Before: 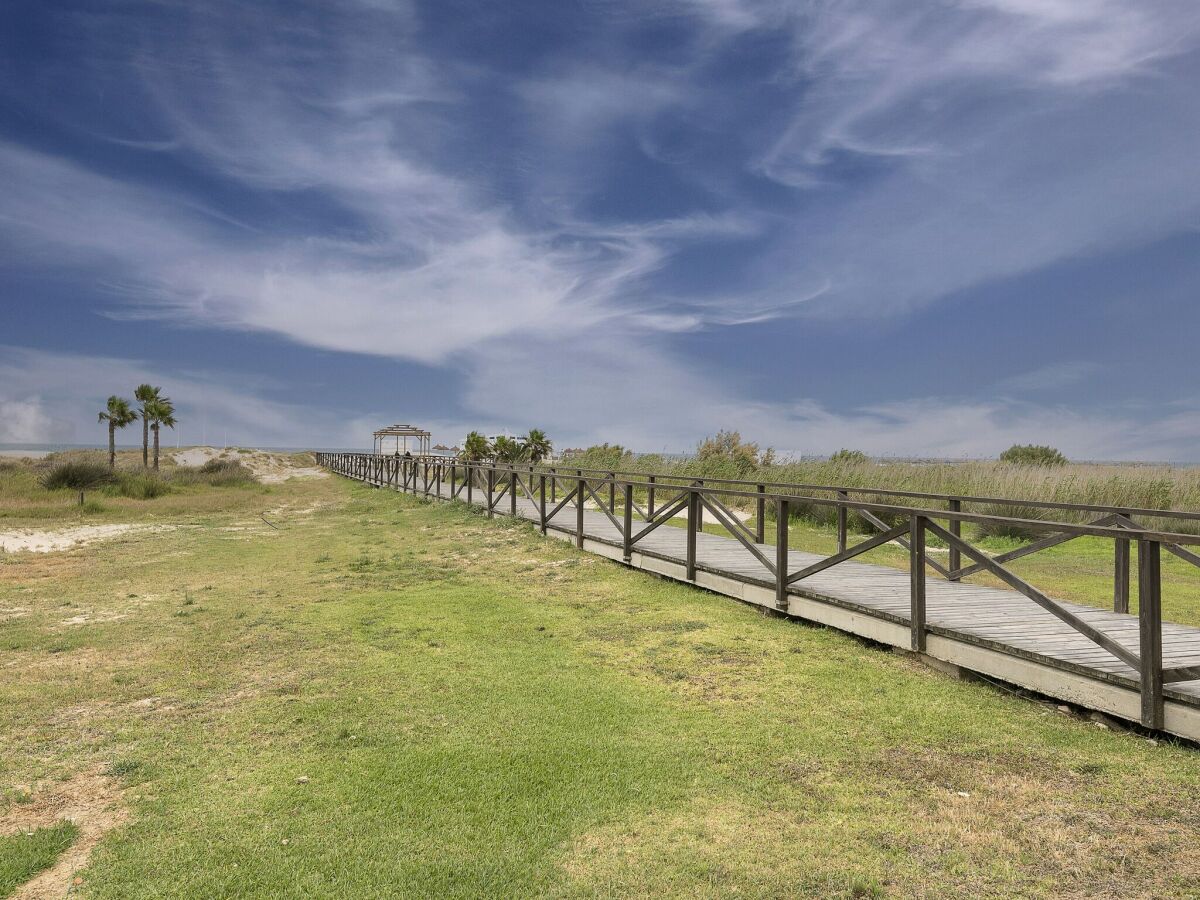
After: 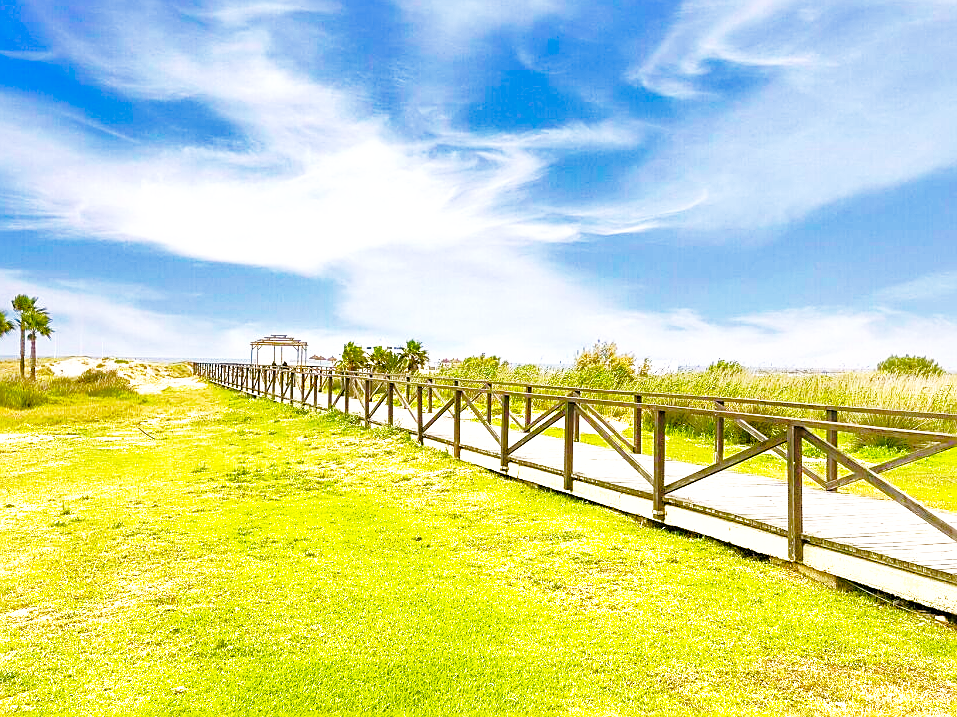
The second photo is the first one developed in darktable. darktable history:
color balance rgb: highlights gain › chroma 0.279%, highlights gain › hue 330.44°, perceptual saturation grading › global saturation 40.256%, perceptual saturation grading › highlights -25.263%, perceptual saturation grading › mid-tones 34.832%, perceptual saturation grading › shadows 35.908%, global vibrance 50.787%
sharpen: amount 0.497
base curve: curves: ch0 [(0, 0) (0.036, 0.037) (0.121, 0.228) (0.46, 0.76) (0.859, 0.983) (1, 1)], preserve colors none
exposure: black level correction 0, exposure 0.5 EV, compensate highlight preservation false
tone equalizer: -8 EV -0.713 EV, -7 EV -0.707 EV, -6 EV -0.606 EV, -5 EV -0.38 EV, -3 EV 0.378 EV, -2 EV 0.6 EV, -1 EV 0.699 EV, +0 EV 0.735 EV
crop and rotate: left 10.288%, top 10.05%, right 9.915%, bottom 10.246%
shadows and highlights: on, module defaults
